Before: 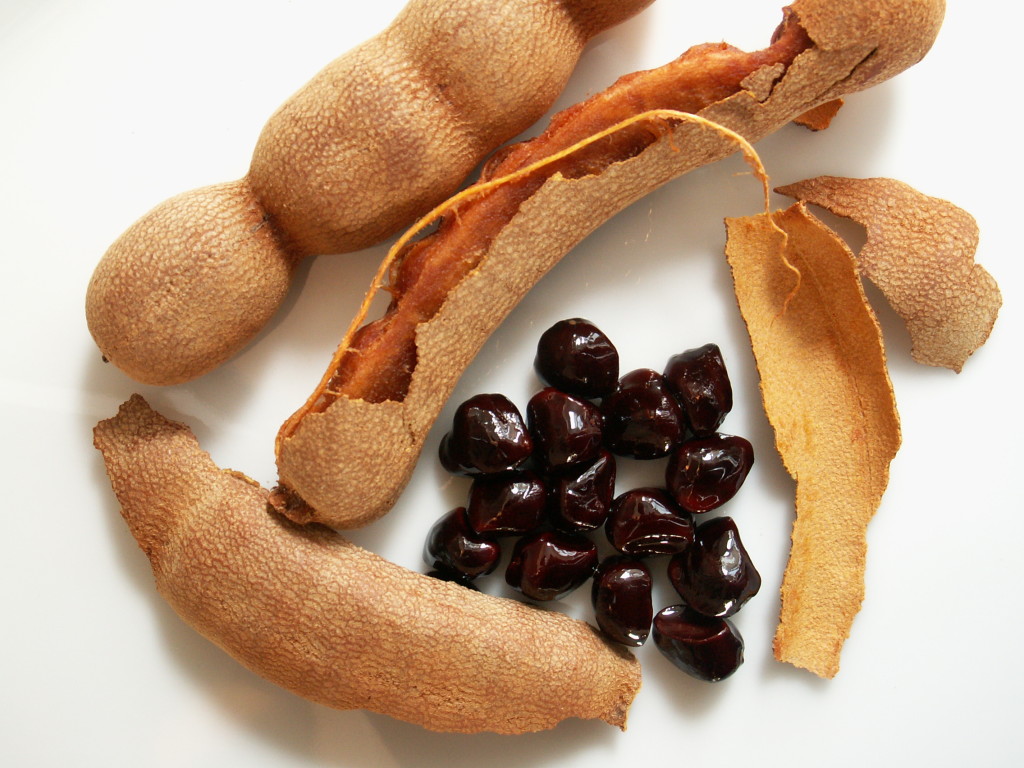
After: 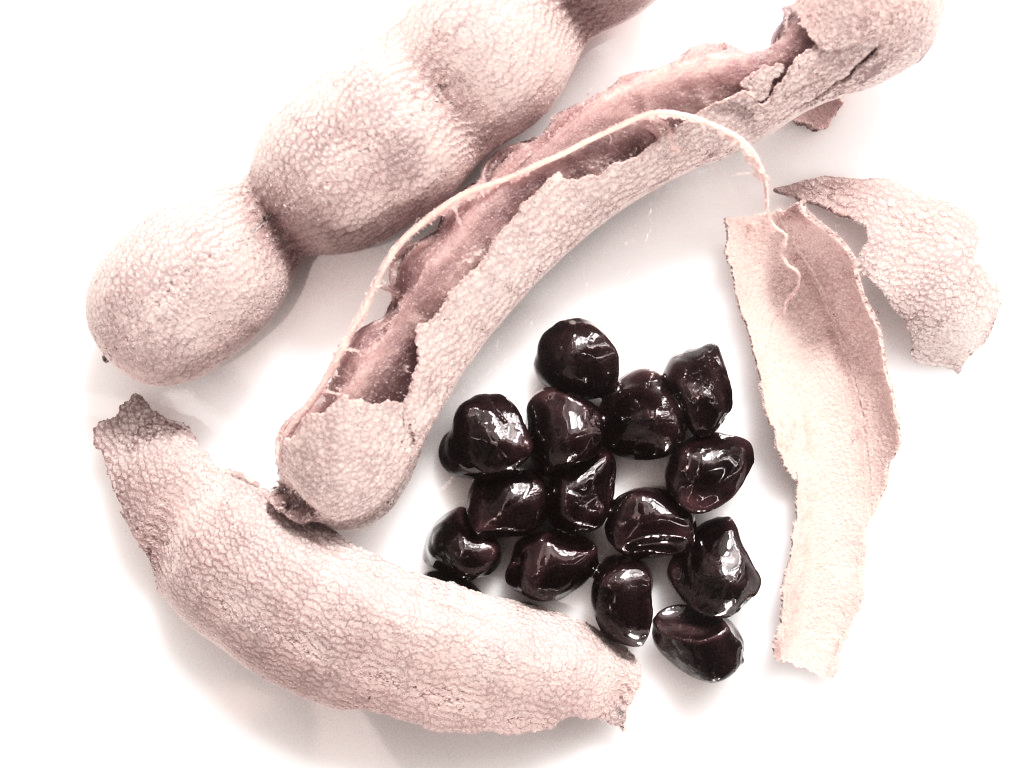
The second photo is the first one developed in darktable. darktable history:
color correction: highlights a* 10.21, highlights b* 9.79, shadows a* 8.61, shadows b* 7.88, saturation 0.8
contrast brightness saturation: contrast 0.2, brightness 0.16, saturation 0.22
exposure: black level correction 0, exposure 1 EV, compensate exposure bias true, compensate highlight preservation false
color contrast: green-magenta contrast 0.3, blue-yellow contrast 0.15
